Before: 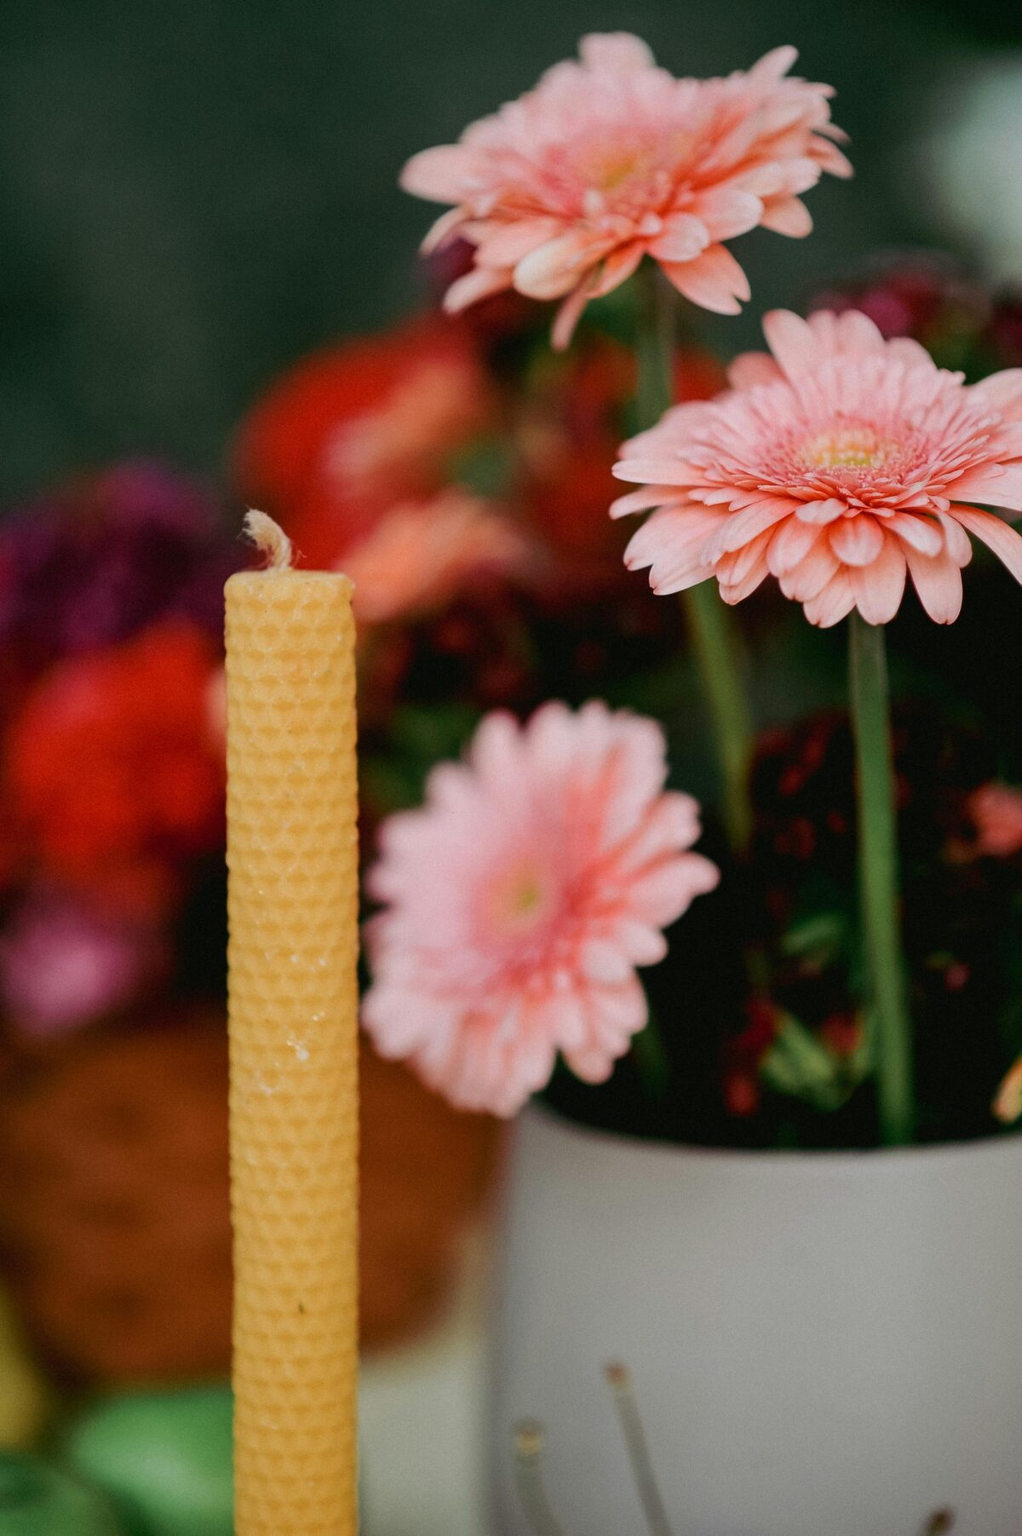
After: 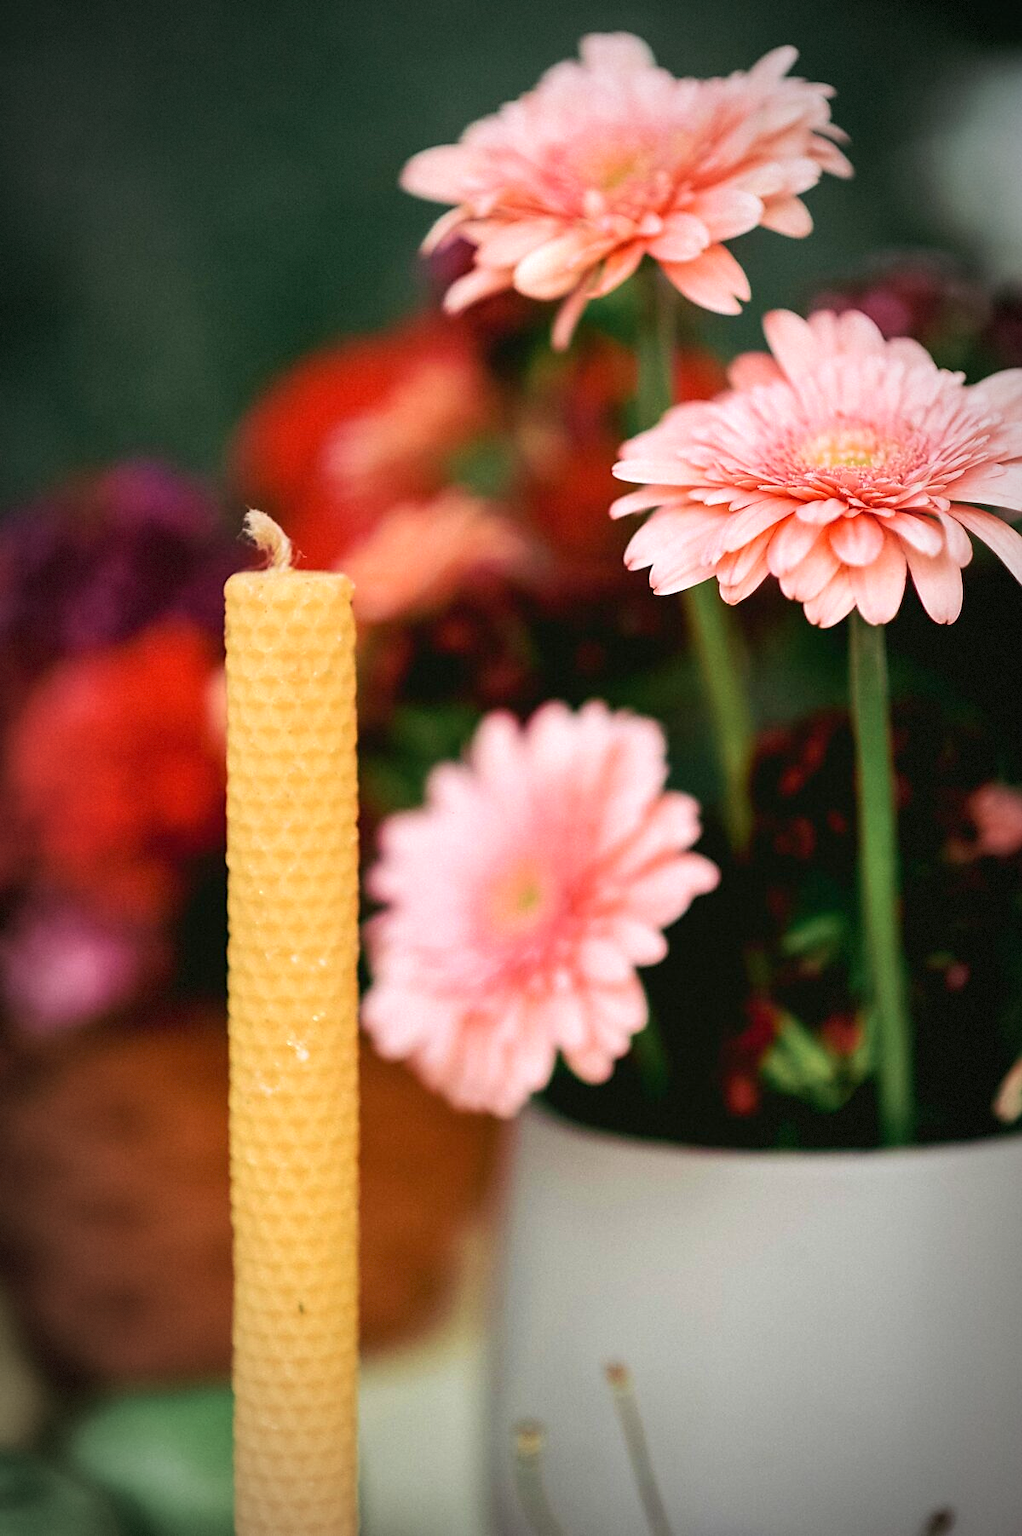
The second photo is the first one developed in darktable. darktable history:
exposure: black level correction 0, exposure 0.691 EV, compensate highlight preservation false
sharpen: radius 1.893, amount 0.416, threshold 1.69
vignetting: fall-off start 67.64%, fall-off radius 66.7%, automatic ratio true, dithering 8-bit output
velvia: on, module defaults
